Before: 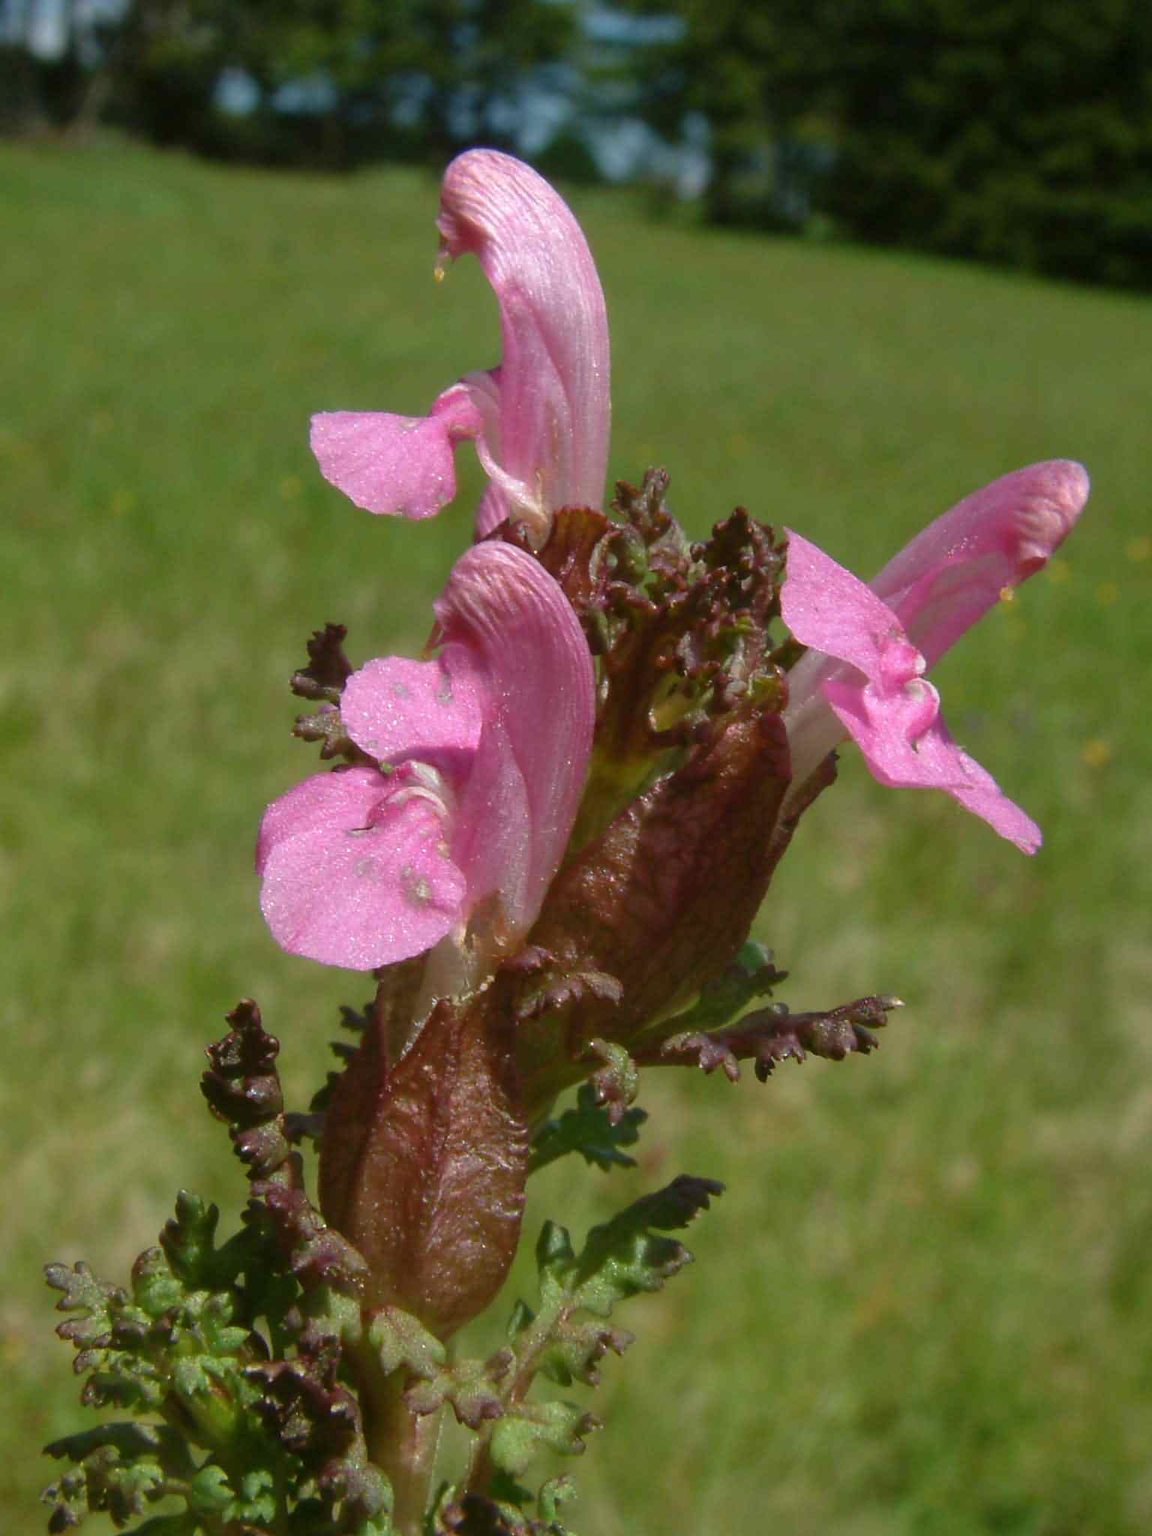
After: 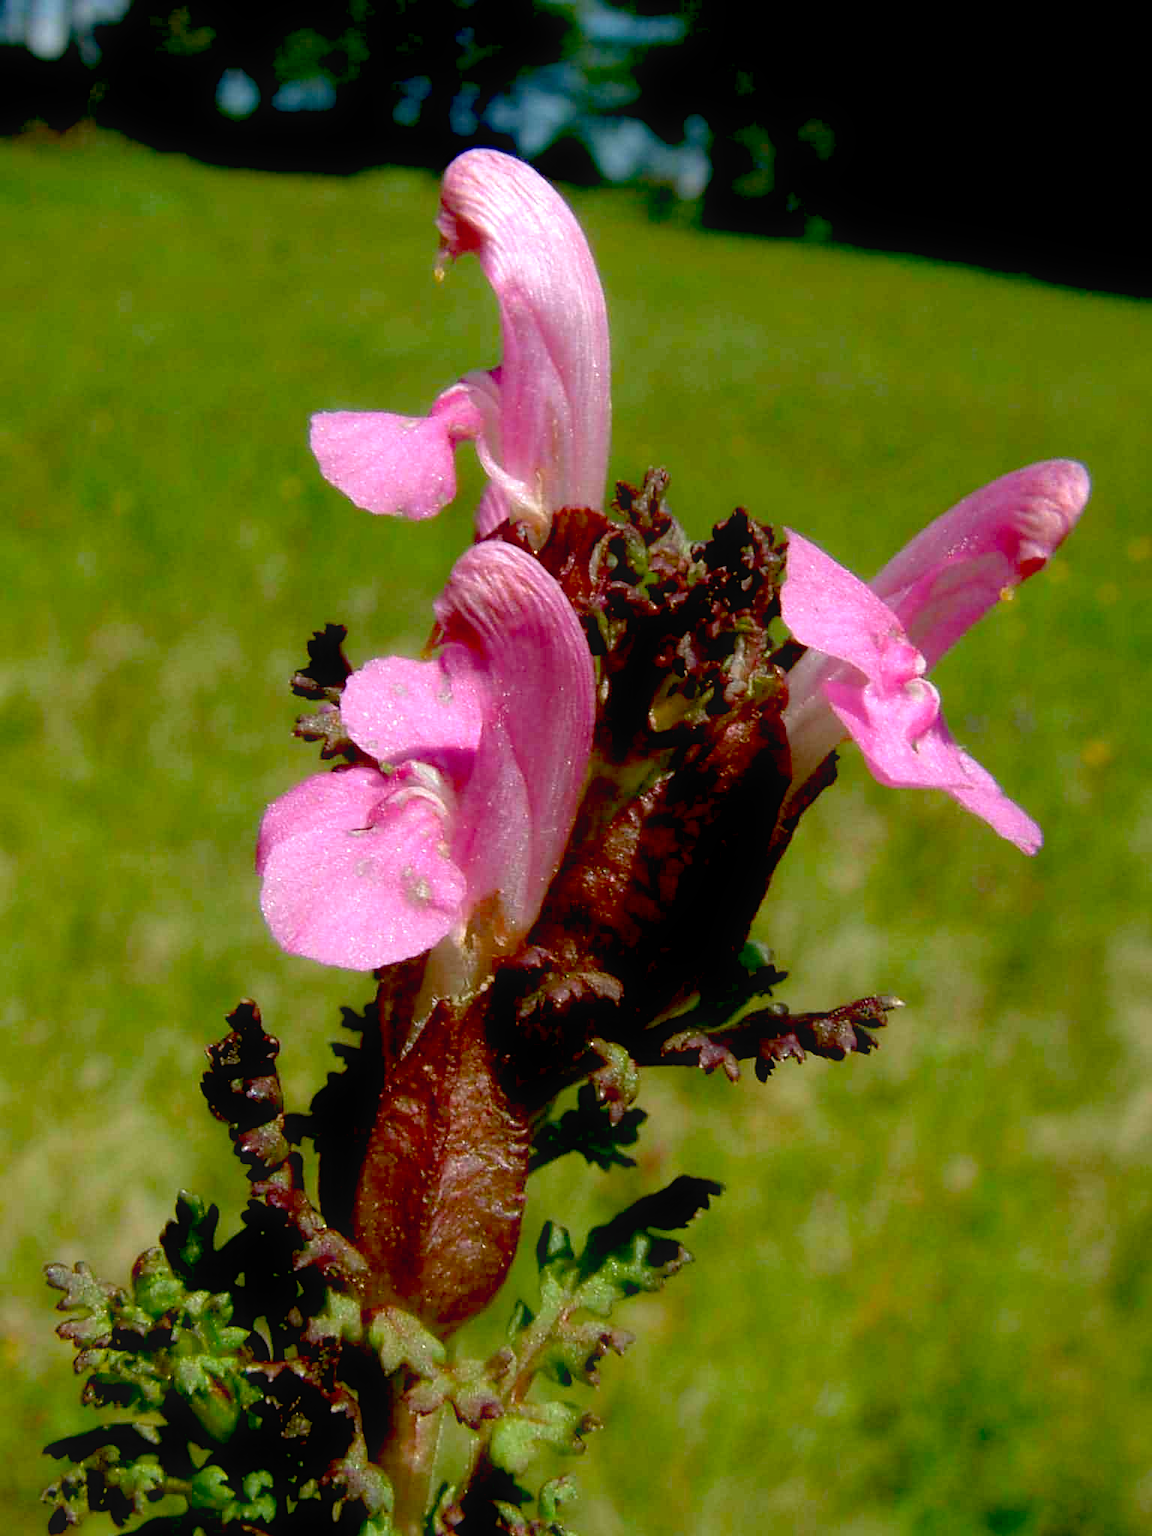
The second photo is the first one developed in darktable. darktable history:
exposure: black level correction 0.039, exposure 0.498 EV, compensate highlight preservation false
contrast equalizer: octaves 7, y [[0.5, 0.496, 0.435, 0.435, 0.496, 0.5], [0.5 ×6], [0.5 ×6], [0 ×6], [0 ×6]]
color calibration: illuminant same as pipeline (D50), adaptation XYZ, x 0.346, y 0.358, temperature 5011.16 K, saturation algorithm version 1 (2020)
